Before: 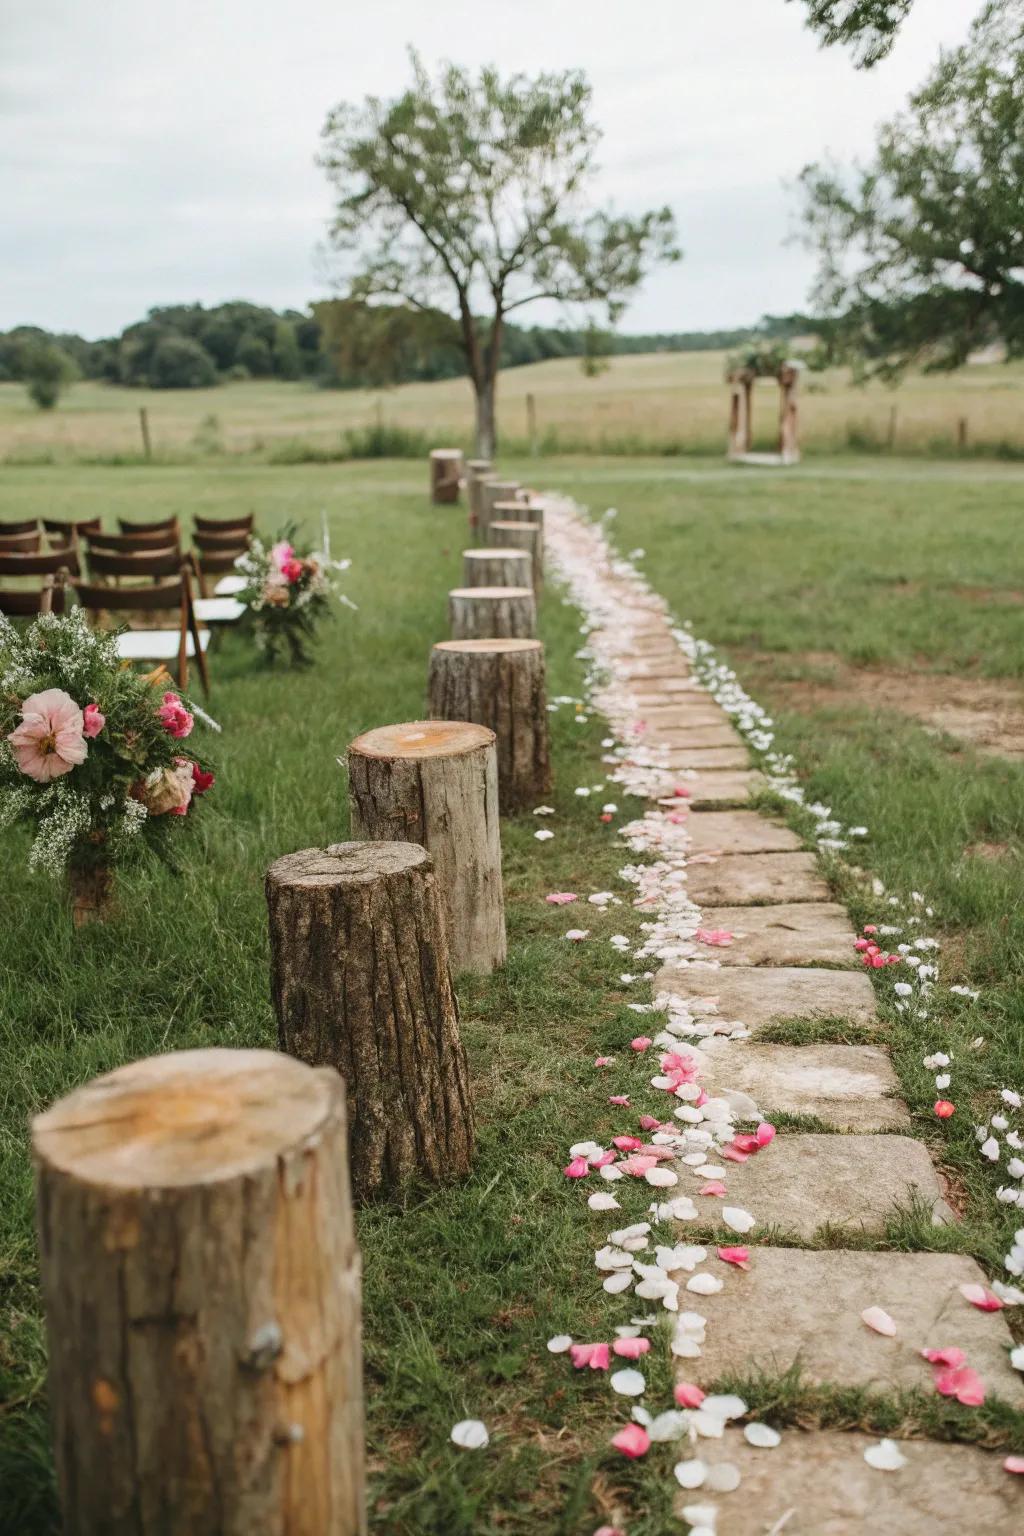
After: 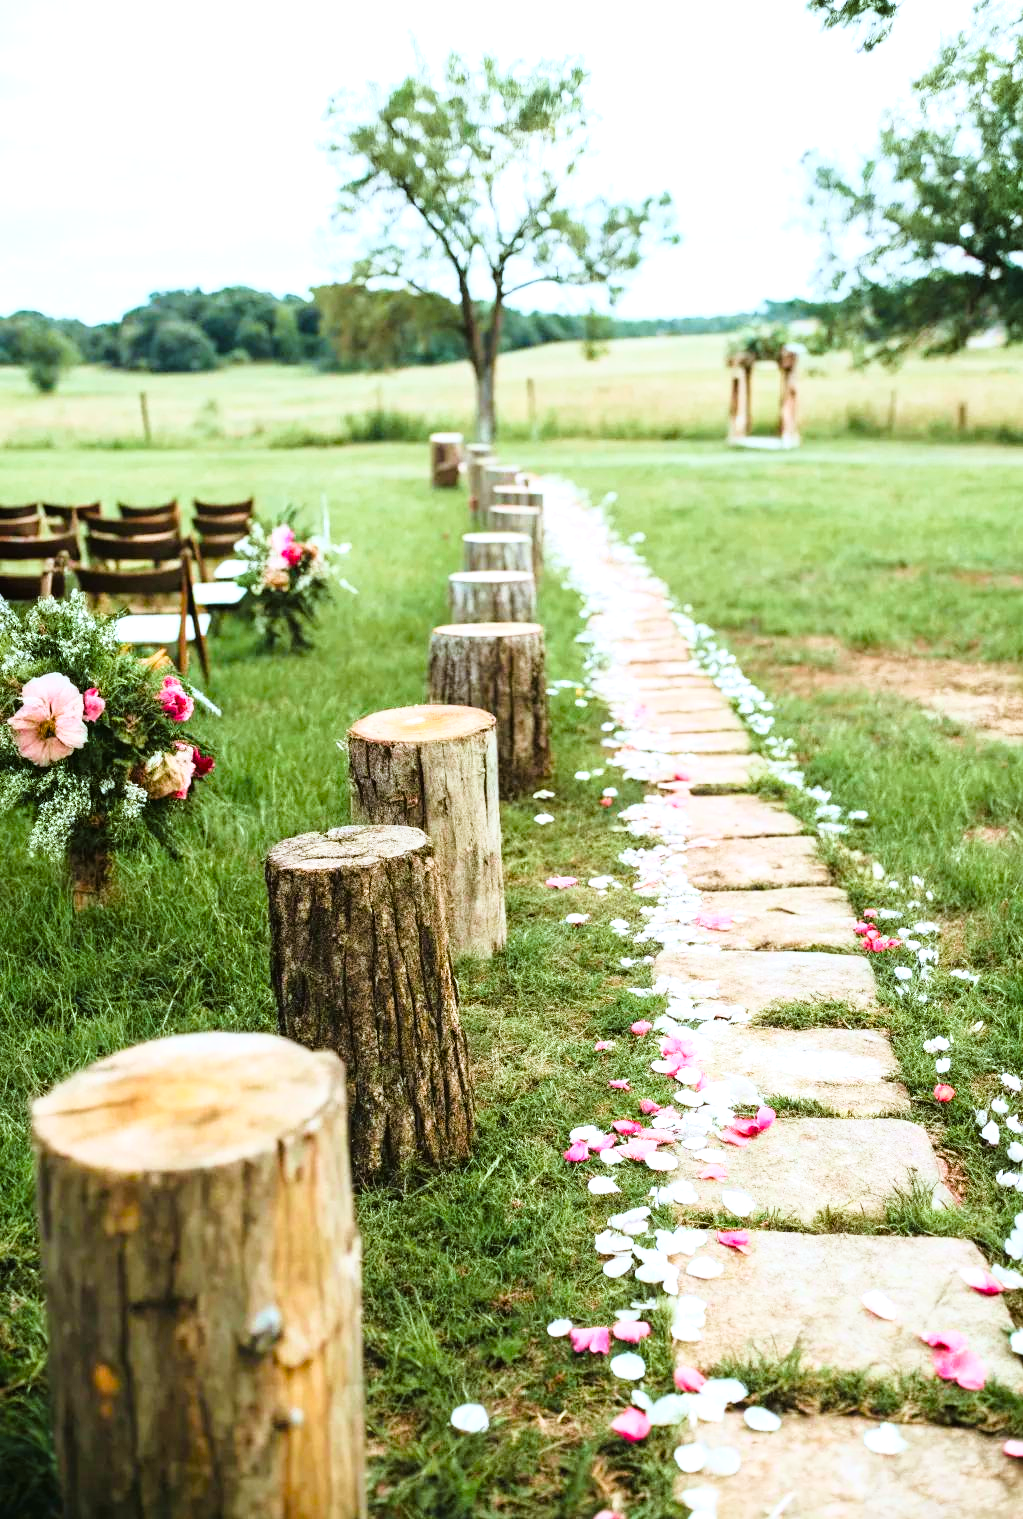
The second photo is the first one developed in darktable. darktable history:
exposure: exposure 0.29 EV, compensate highlight preservation false
tone curve: curves: ch0 [(0, 0.016) (0.11, 0.039) (0.259, 0.235) (0.383, 0.437) (0.499, 0.597) (0.733, 0.867) (0.843, 0.948) (1, 1)], color space Lab, linked channels, preserve colors none
crop: top 1.049%, right 0.001%
color balance rgb: perceptual saturation grading › global saturation 25%, perceptual saturation grading › highlights -50%, perceptual saturation grading › shadows 30%, perceptual brilliance grading › global brilliance 12%, global vibrance 20%
velvia: on, module defaults
white balance: red 0.924, blue 1.095
